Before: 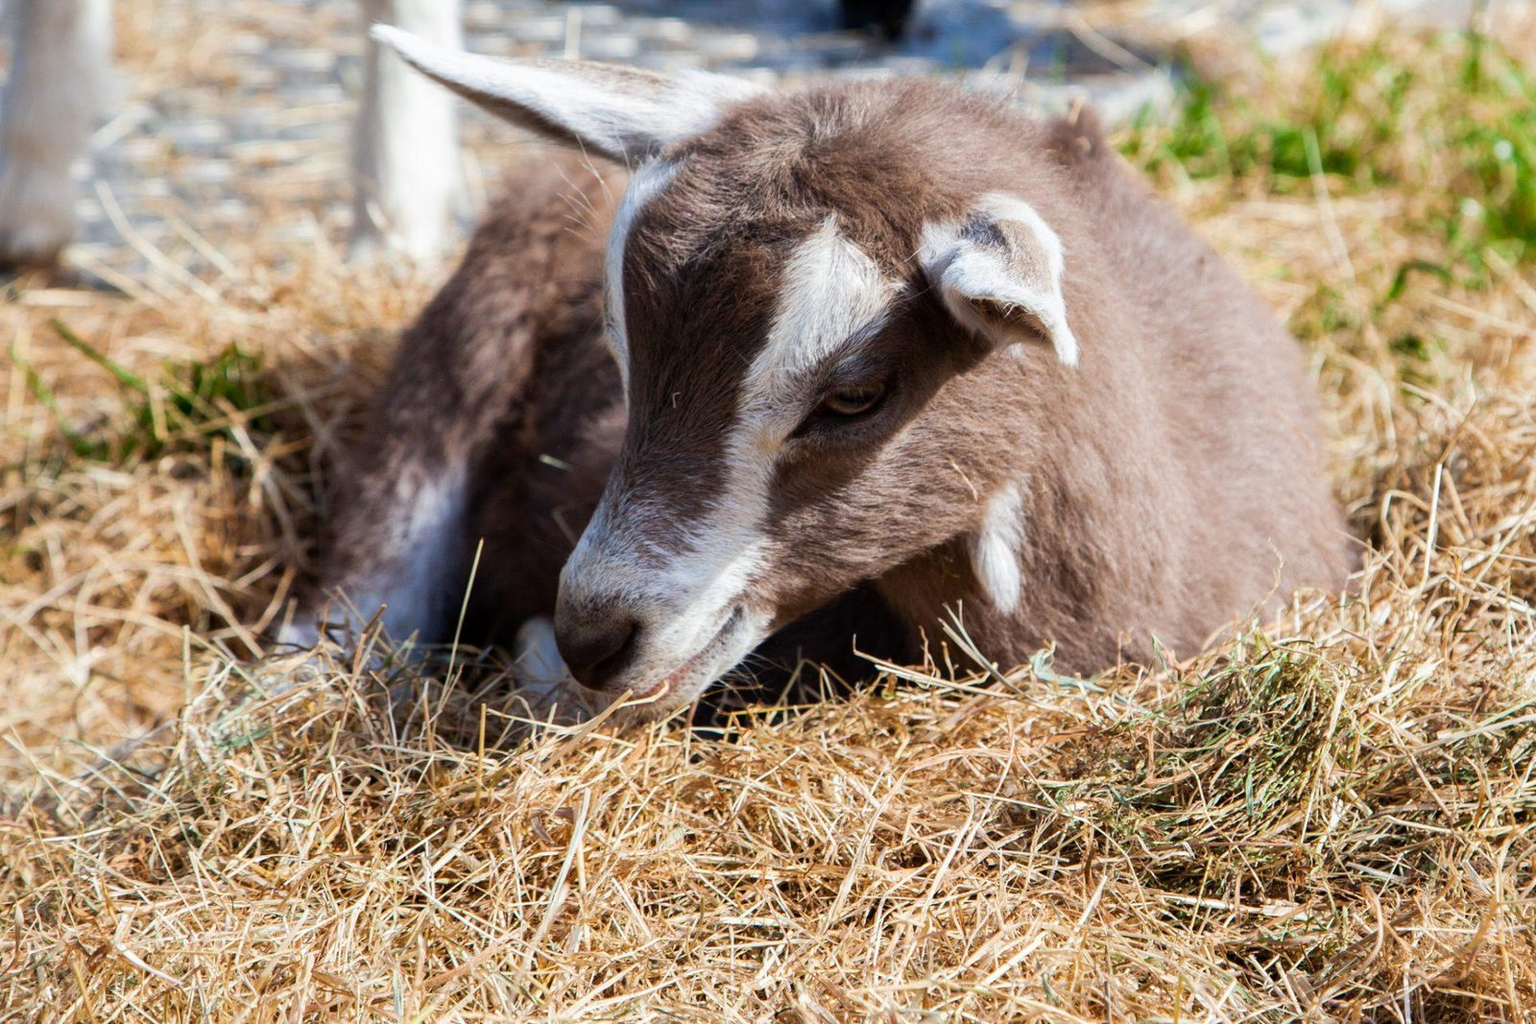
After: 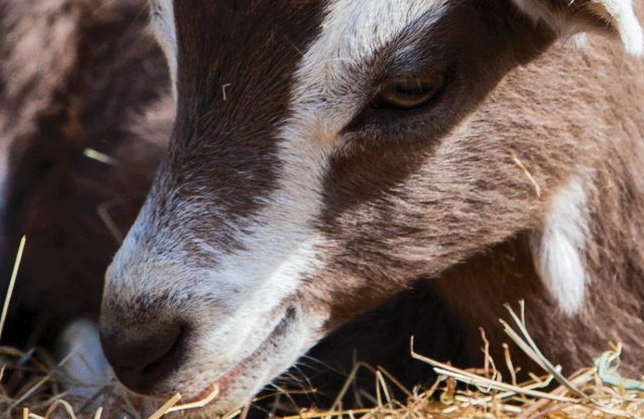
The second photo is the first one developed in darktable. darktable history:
shadows and highlights: low approximation 0.01, soften with gaussian
crop: left 29.936%, top 30.459%, right 29.758%, bottom 30.194%
tone curve: curves: ch0 [(0, 0) (0.003, 0.005) (0.011, 0.021) (0.025, 0.042) (0.044, 0.065) (0.069, 0.074) (0.1, 0.092) (0.136, 0.123) (0.177, 0.159) (0.224, 0.2) (0.277, 0.252) (0.335, 0.32) (0.399, 0.392) (0.468, 0.468) (0.543, 0.549) (0.623, 0.638) (0.709, 0.721) (0.801, 0.812) (0.898, 0.896) (1, 1)], color space Lab, independent channels, preserve colors none
